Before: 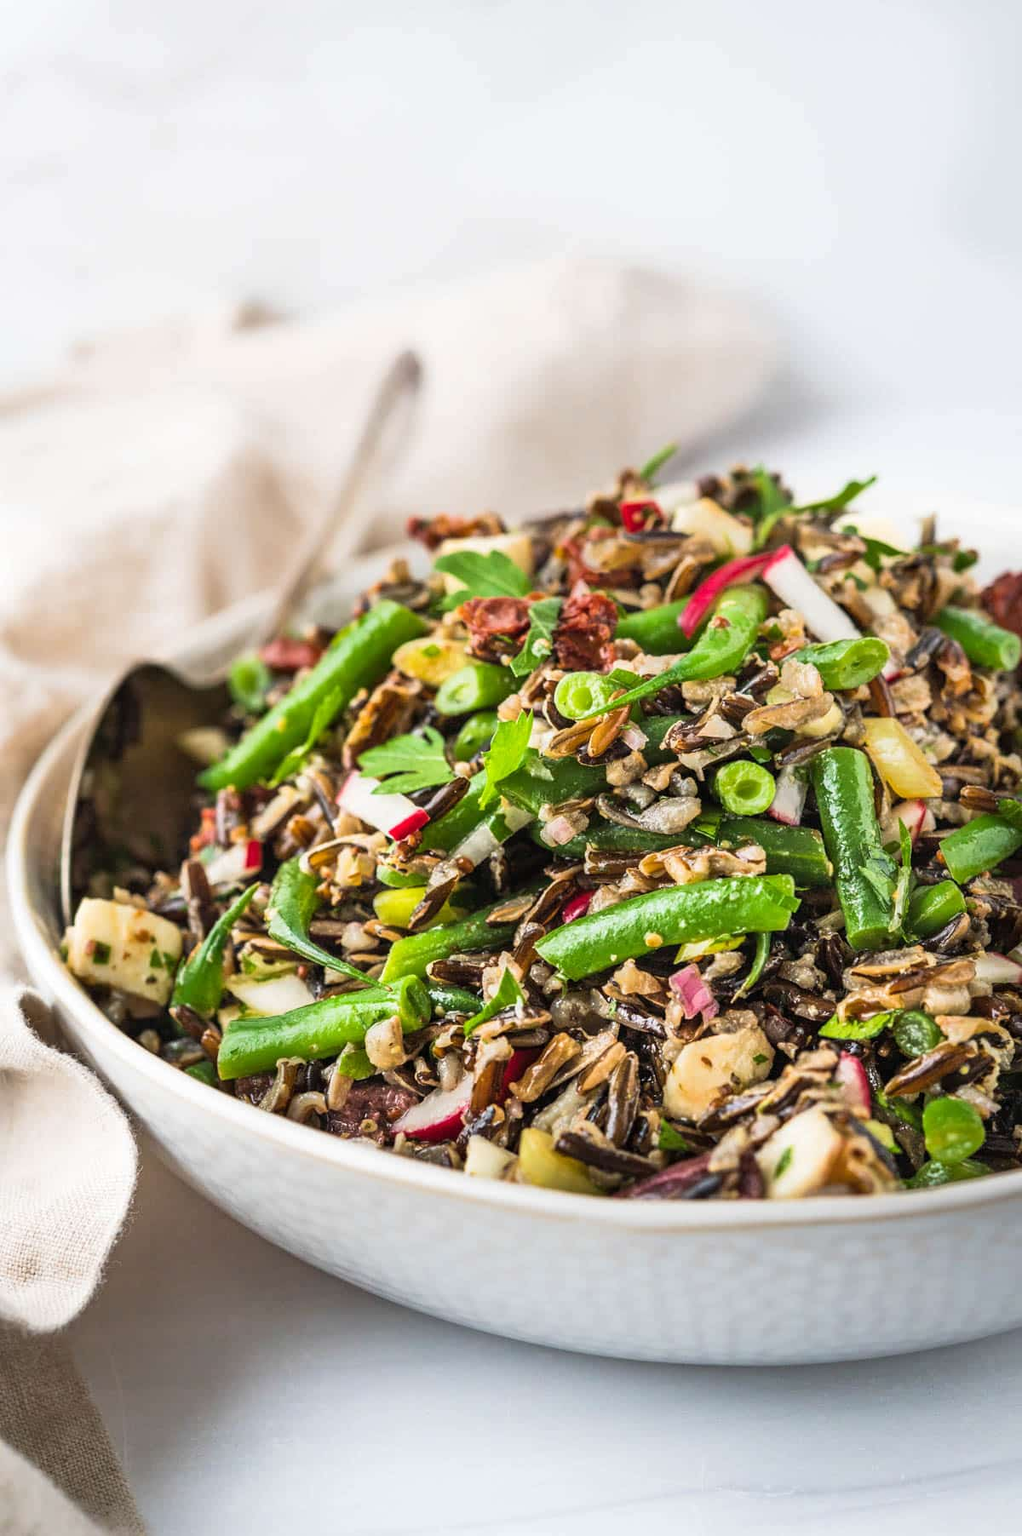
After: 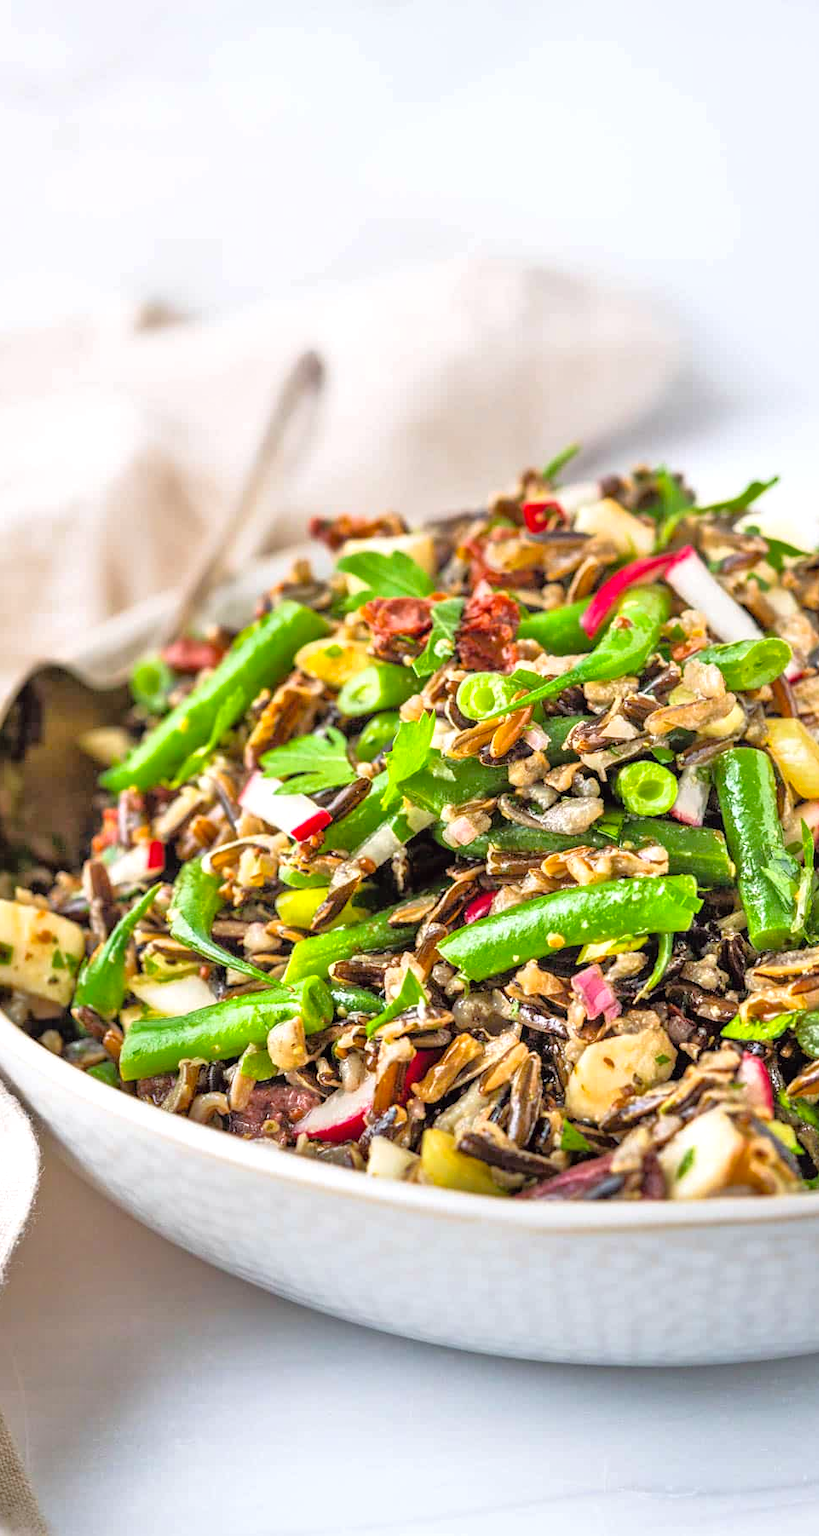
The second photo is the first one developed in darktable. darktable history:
tone equalizer: -7 EV 0.15 EV, -6 EV 0.6 EV, -5 EV 1.15 EV, -4 EV 1.33 EV, -3 EV 1.15 EV, -2 EV 0.6 EV, -1 EV 0.15 EV, mask exposure compensation -0.5 EV
color balance: lift [1, 1, 0.999, 1.001], gamma [1, 1.003, 1.005, 0.995], gain [1, 0.992, 0.988, 1.012], contrast 5%, output saturation 110%
crop and rotate: left 9.597%, right 10.195%
